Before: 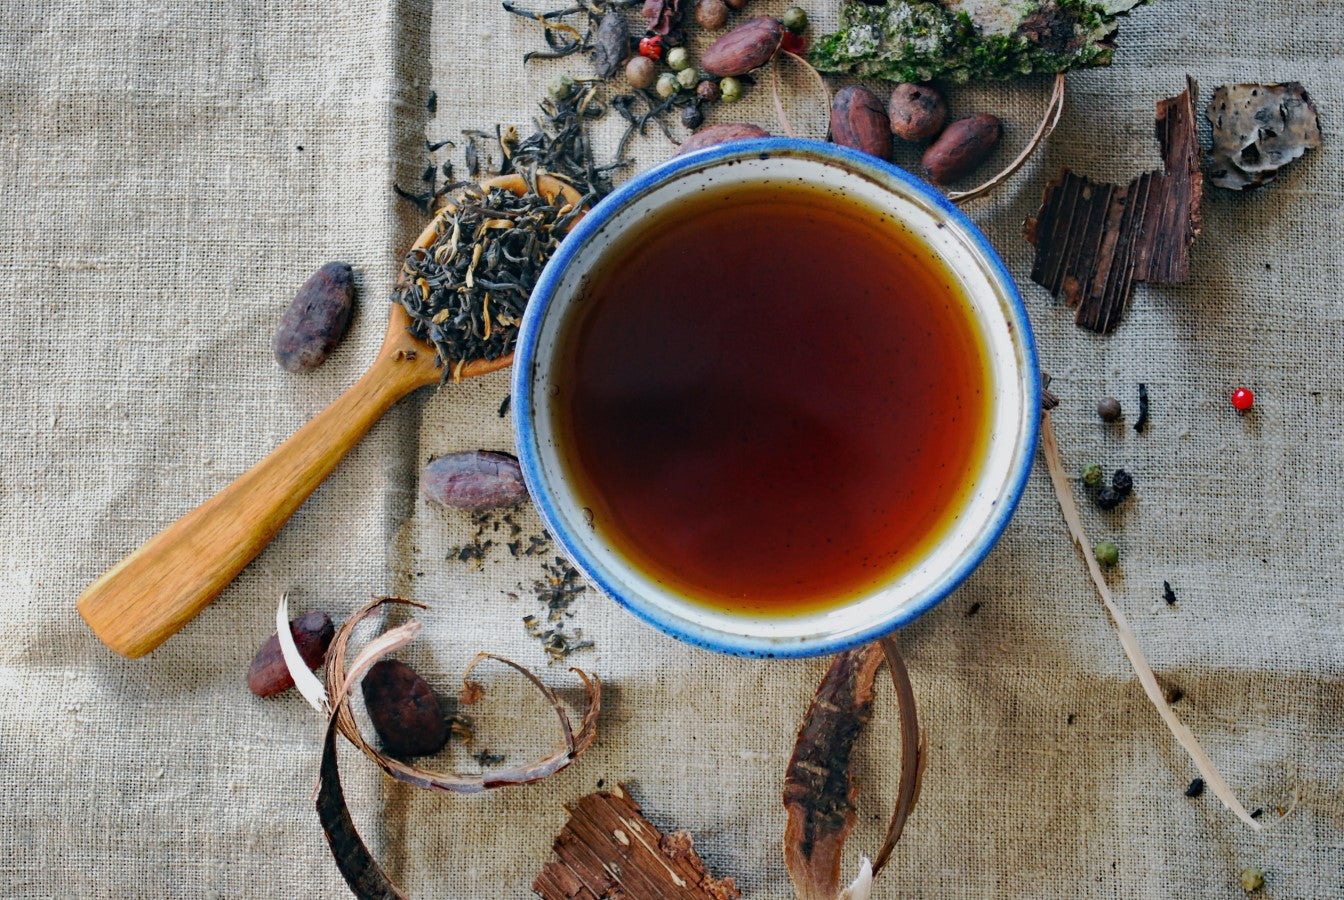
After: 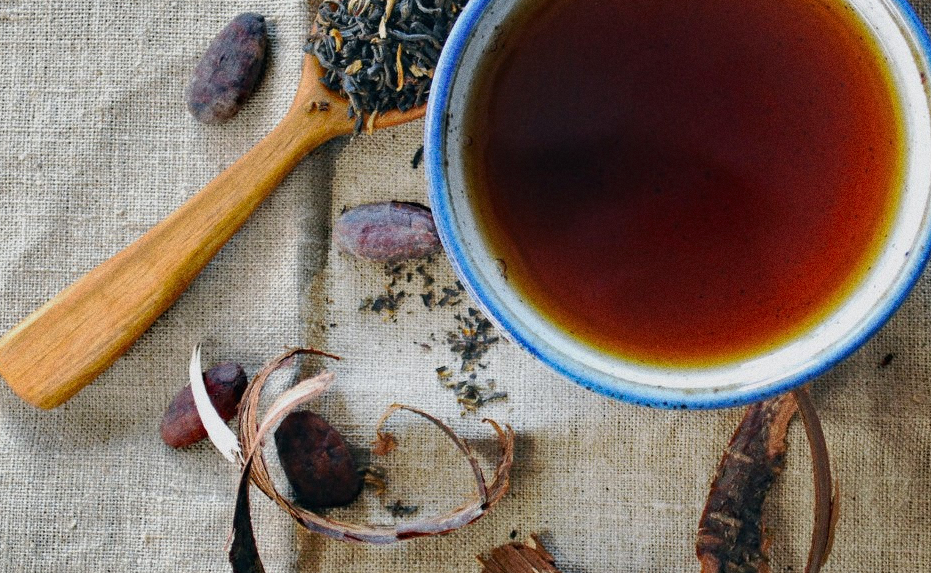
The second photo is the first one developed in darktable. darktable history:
grain: coarseness 9.61 ISO, strength 35.62%
crop: left 6.488%, top 27.668%, right 24.183%, bottom 8.656%
